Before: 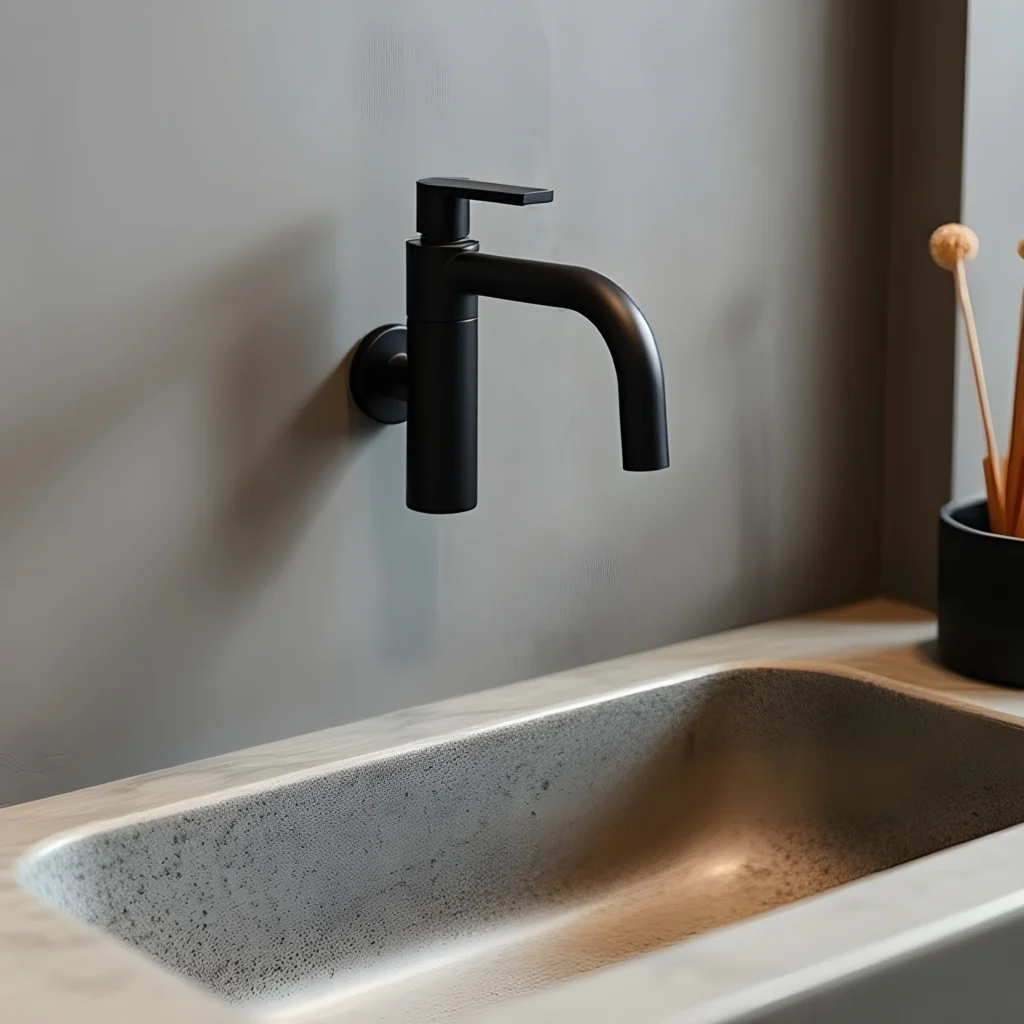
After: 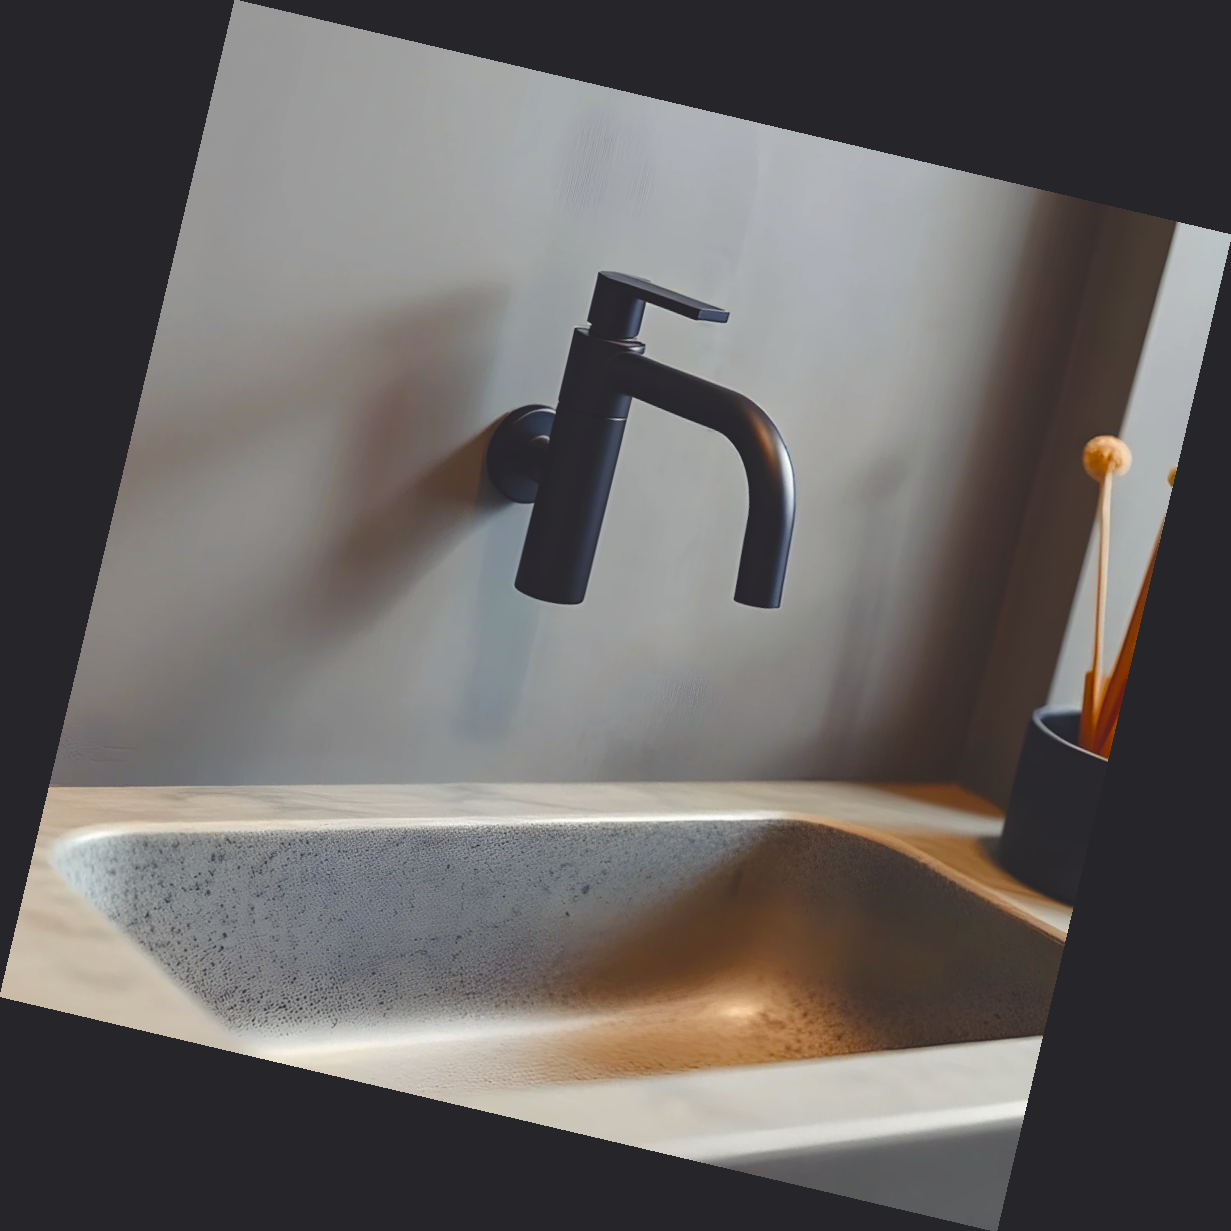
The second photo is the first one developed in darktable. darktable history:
rotate and perspective: rotation 13.27°, automatic cropping off
color balance rgb: shadows lift › chroma 3%, shadows lift › hue 280.8°, power › hue 330°, highlights gain › chroma 3%, highlights gain › hue 75.6°, global offset › luminance 2%, perceptual saturation grading › global saturation 20%, perceptual saturation grading › highlights -25%, perceptual saturation grading › shadows 50%, global vibrance 20.33%
white balance: red 0.974, blue 1.044
shadows and highlights: shadows 4.1, highlights -17.6, soften with gaussian
